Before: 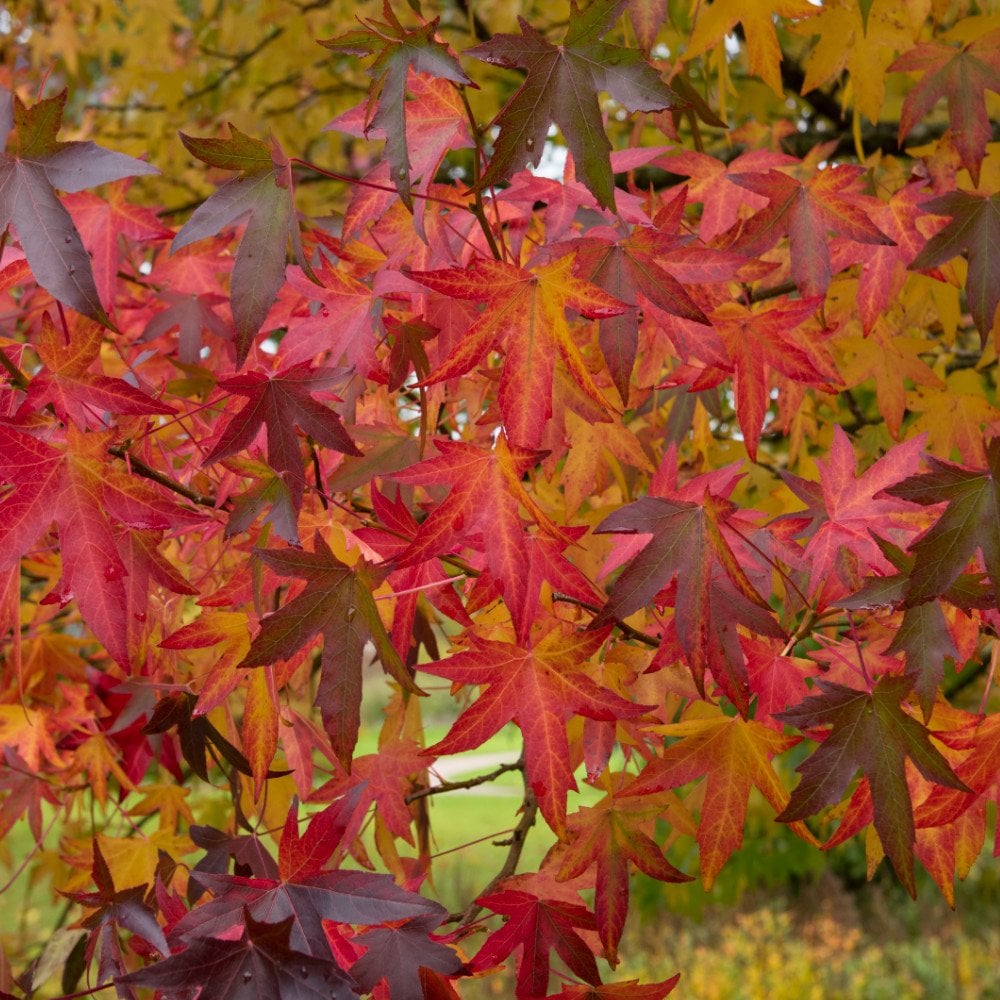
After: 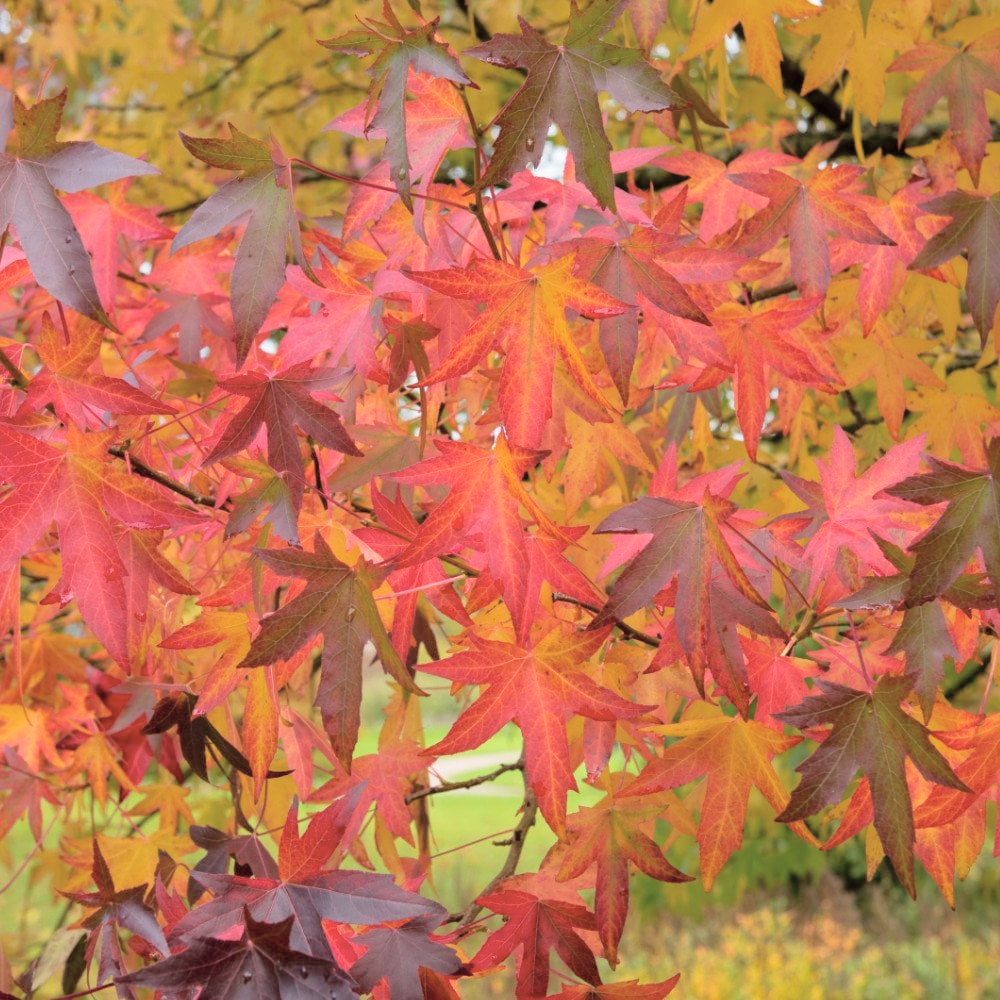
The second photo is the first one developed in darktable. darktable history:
tone curve: curves: ch0 [(0, 0) (0.26, 0.424) (0.417, 0.585) (1, 1)], color space Lab, independent channels, preserve colors none
